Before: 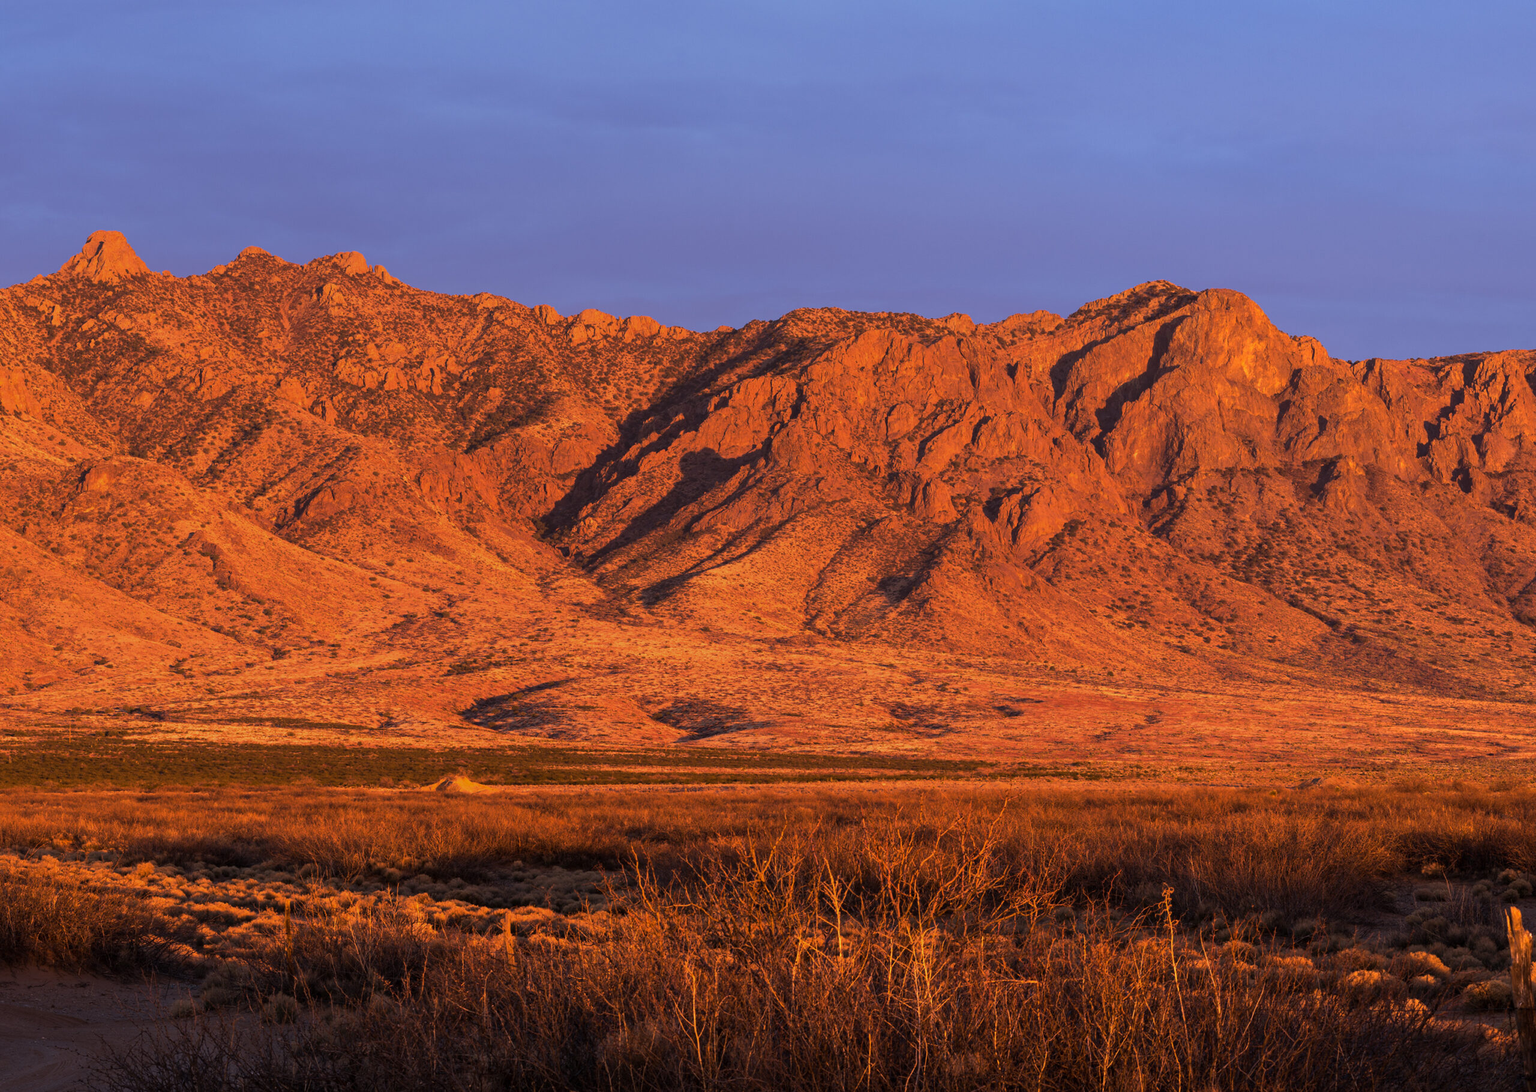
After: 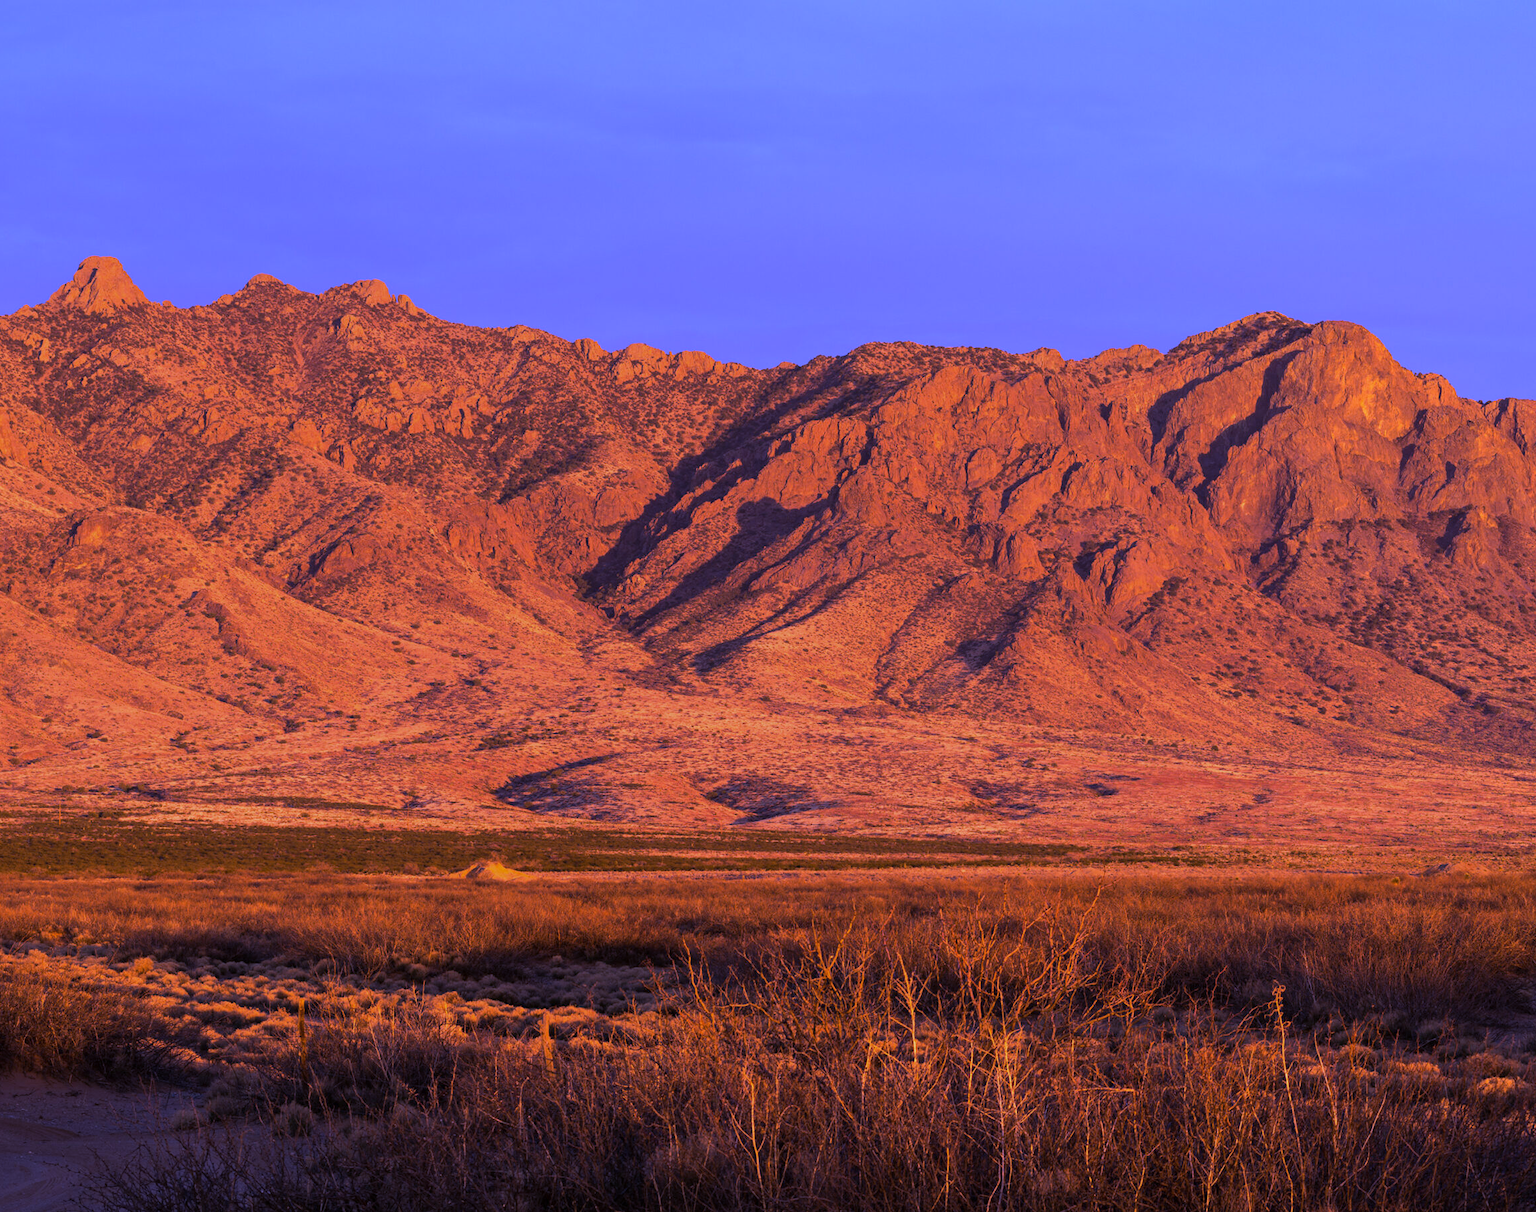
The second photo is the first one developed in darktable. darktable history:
crop and rotate: left 1.088%, right 8.807%
white balance: red 0.98, blue 1.61
